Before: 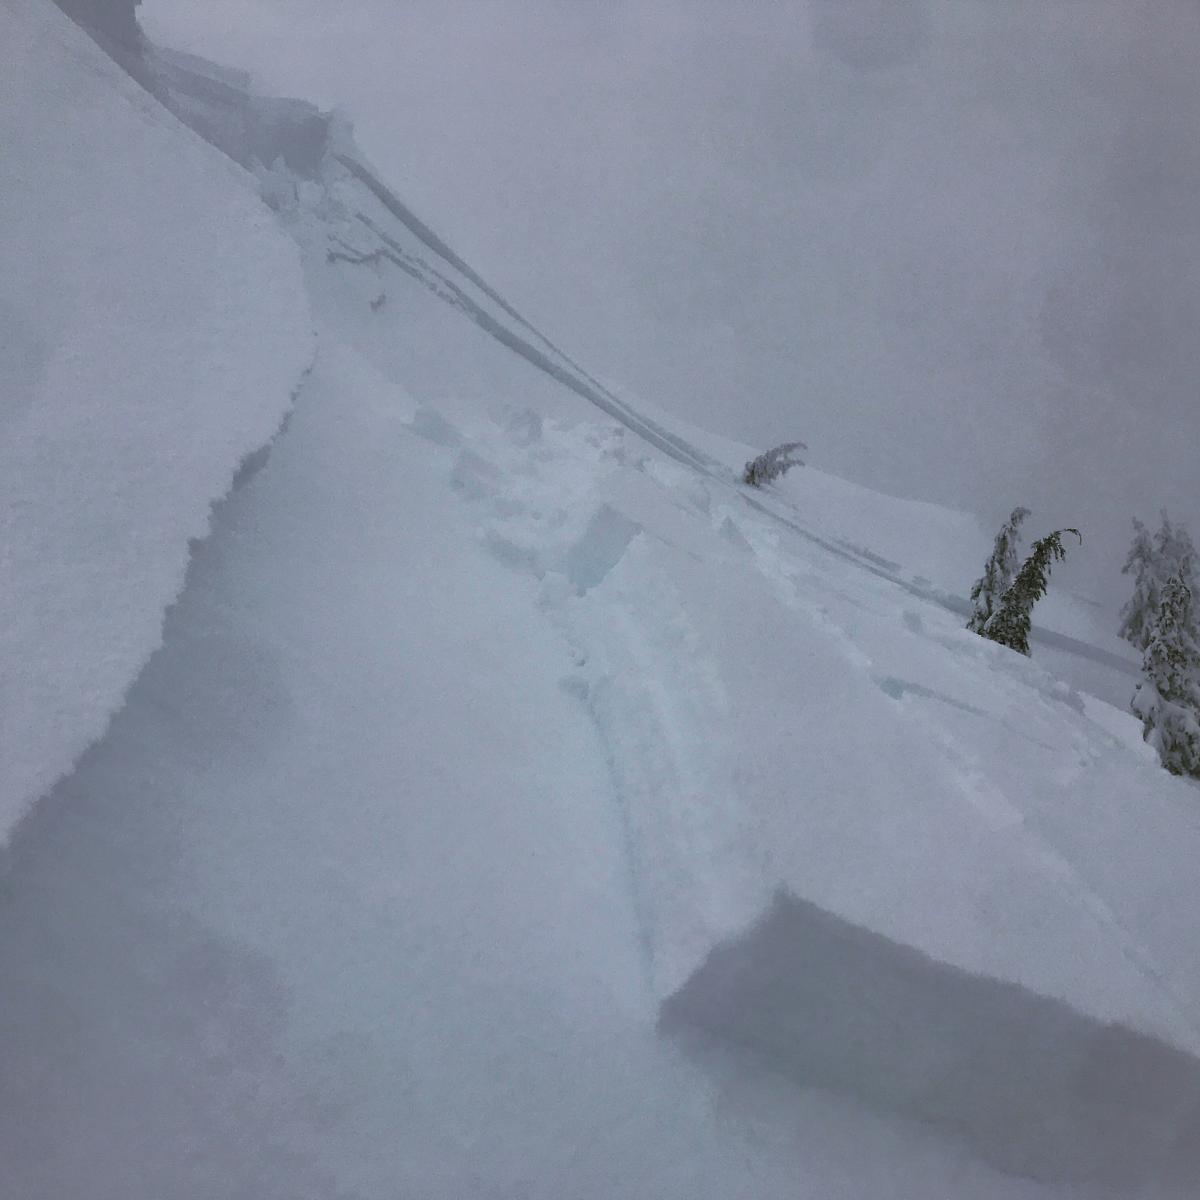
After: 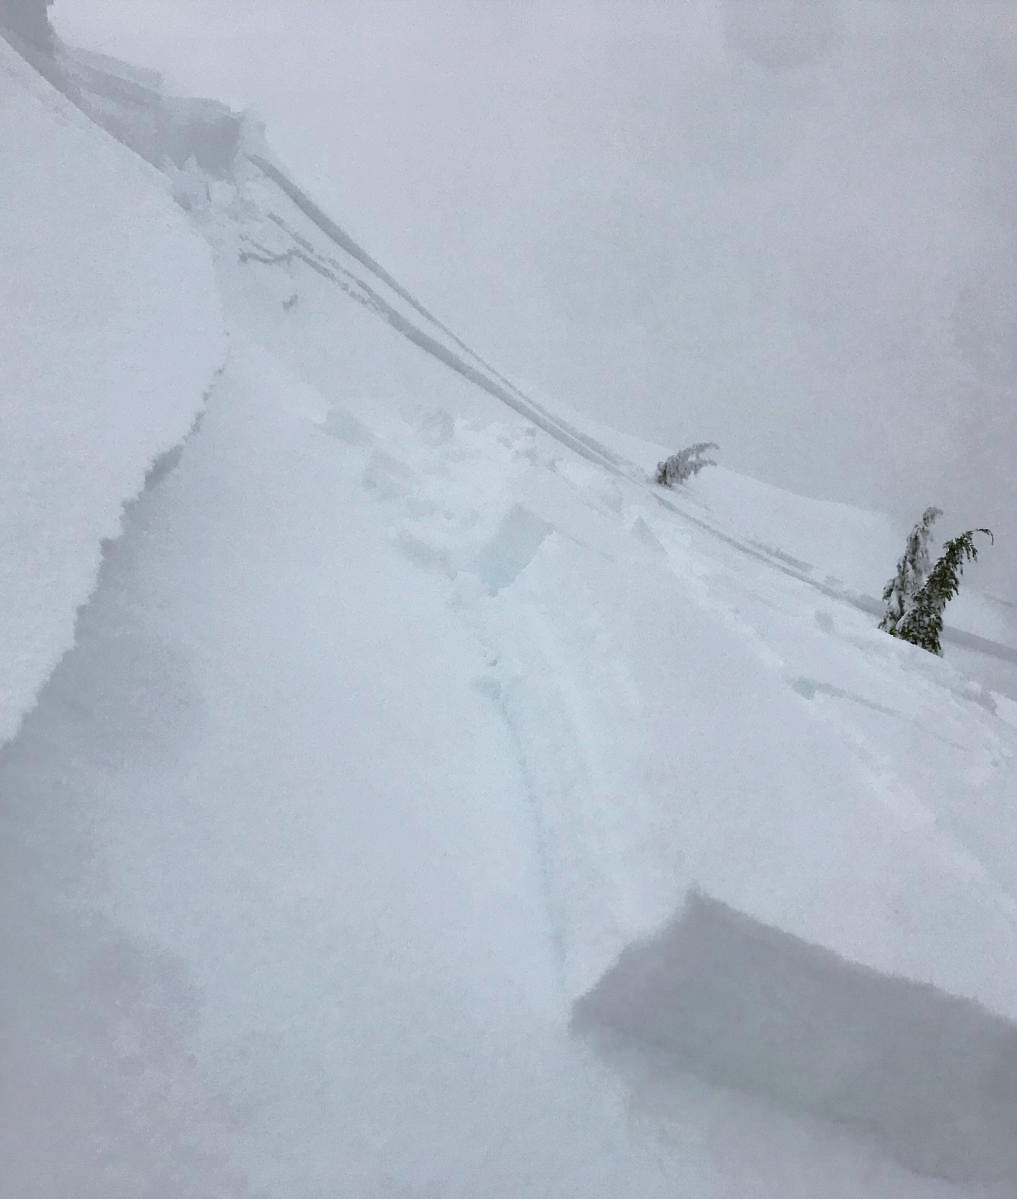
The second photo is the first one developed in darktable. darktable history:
contrast brightness saturation: contrast 0.148, brightness 0.04
crop: left 7.383%, right 7.849%
tone curve: curves: ch0 [(0, 0.013) (0.129, 0.1) (0.291, 0.375) (0.46, 0.576) (0.667, 0.78) (0.851, 0.903) (0.997, 0.951)]; ch1 [(0, 0) (0.353, 0.344) (0.45, 0.46) (0.498, 0.495) (0.528, 0.531) (0.563, 0.566) (0.592, 0.609) (0.657, 0.672) (1, 1)]; ch2 [(0, 0) (0.333, 0.346) (0.375, 0.375) (0.427, 0.44) (0.5, 0.501) (0.505, 0.505) (0.544, 0.573) (0.576, 0.615) (0.612, 0.644) (0.66, 0.715) (1, 1)], color space Lab, independent channels, preserve colors none
